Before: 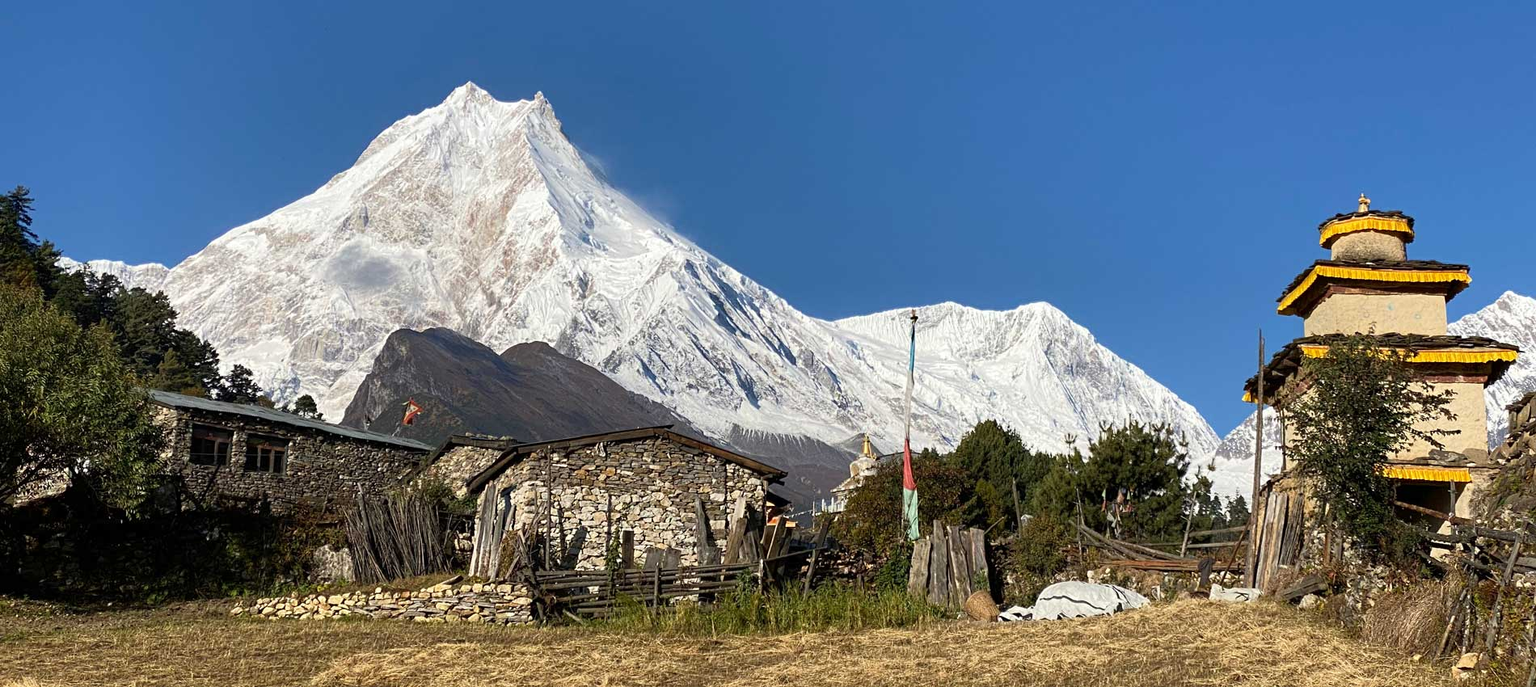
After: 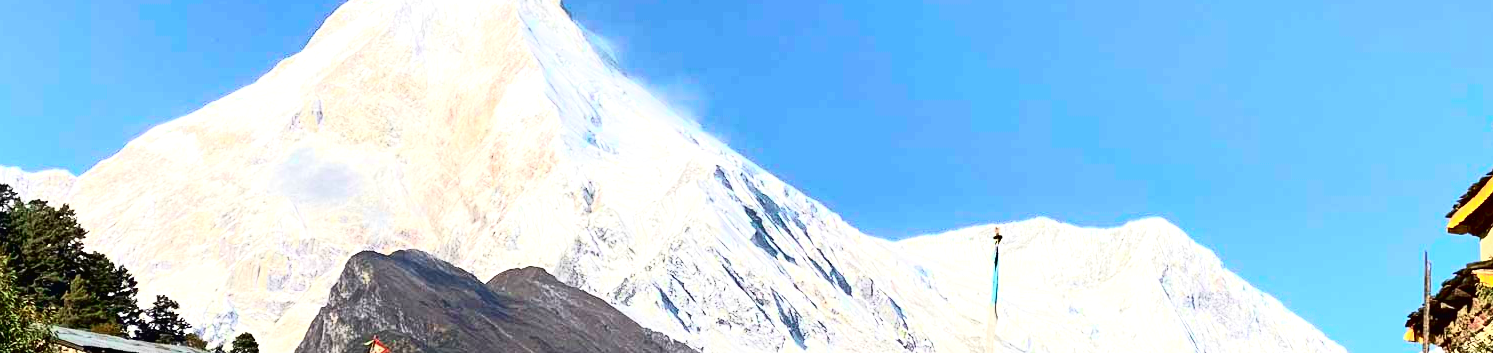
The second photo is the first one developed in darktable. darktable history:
contrast brightness saturation: contrast 0.24, brightness 0.09
tone curve: curves: ch0 [(0, 0.013) (0.054, 0.018) (0.205, 0.191) (0.289, 0.292) (0.39, 0.424) (0.493, 0.551) (0.647, 0.752) (0.796, 0.887) (1, 0.998)]; ch1 [(0, 0) (0.371, 0.339) (0.477, 0.452) (0.494, 0.495) (0.501, 0.501) (0.51, 0.516) (0.54, 0.557) (0.572, 0.605) (0.625, 0.687) (0.774, 0.841) (1, 1)]; ch2 [(0, 0) (0.32, 0.281) (0.403, 0.399) (0.441, 0.428) (0.47, 0.469) (0.498, 0.496) (0.524, 0.543) (0.551, 0.579) (0.633, 0.665) (0.7, 0.711) (1, 1)], color space Lab, independent channels, preserve colors none
exposure: exposure 0.648 EV, compensate highlight preservation false
crop: left 7.036%, top 18.398%, right 14.379%, bottom 40.043%
